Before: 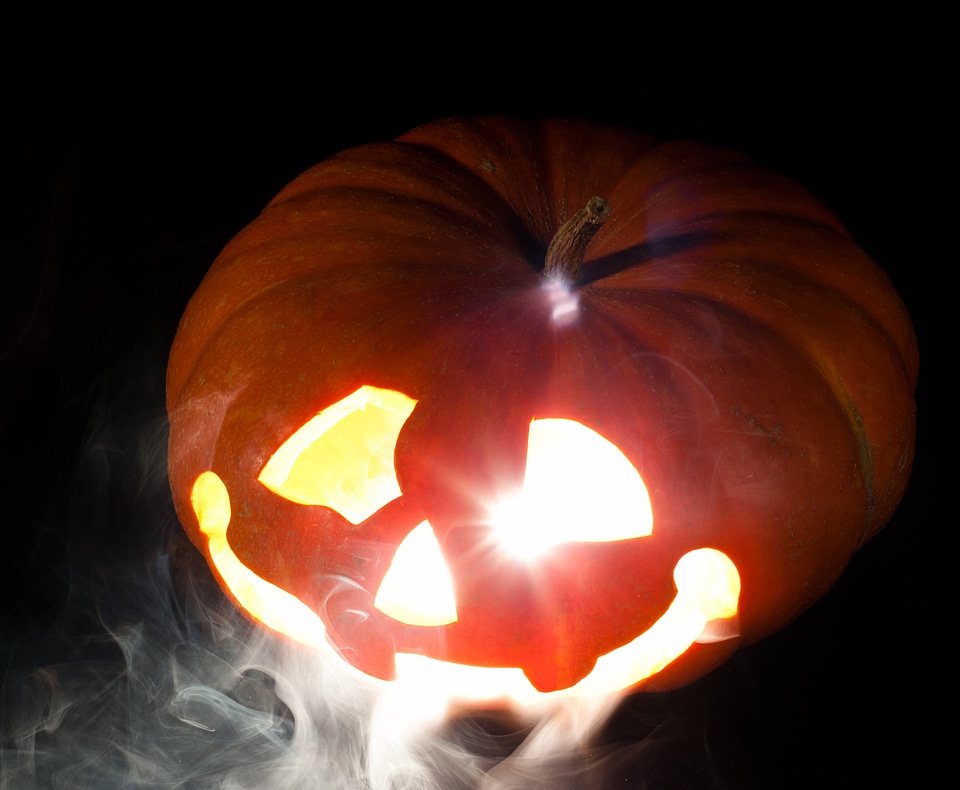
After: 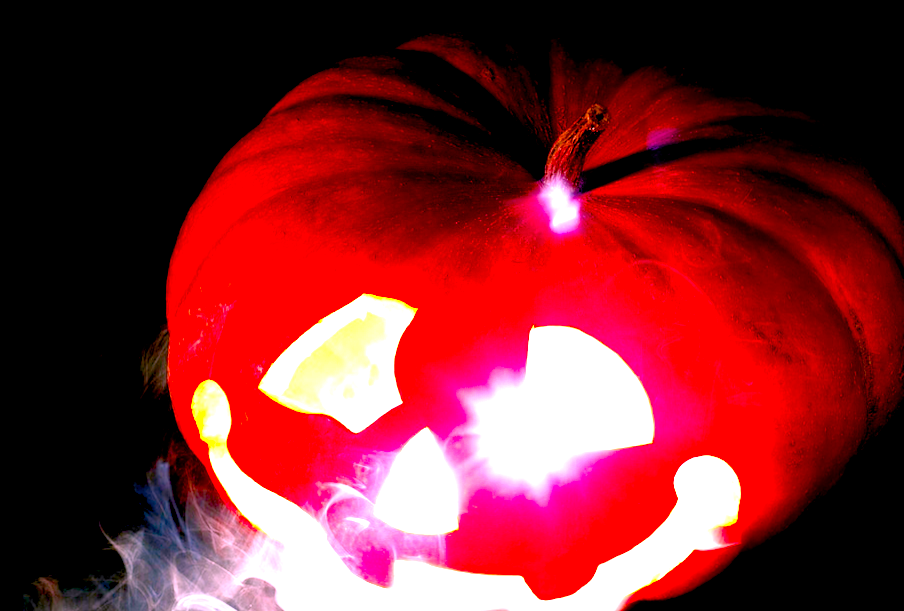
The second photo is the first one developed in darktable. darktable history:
color correction: highlights a* 19.31, highlights b* -11.77, saturation 1.66
crop and rotate: angle 0.098°, top 11.587%, right 5.621%, bottom 10.9%
exposure: black level correction 0.015, exposure 1.764 EV, compensate highlight preservation false
color balance rgb: shadows lift › chroma 2.023%, shadows lift › hue 247.44°, perceptual saturation grading › global saturation 20%, perceptual saturation grading › highlights -25.77%, perceptual saturation grading › shadows 49.337%
